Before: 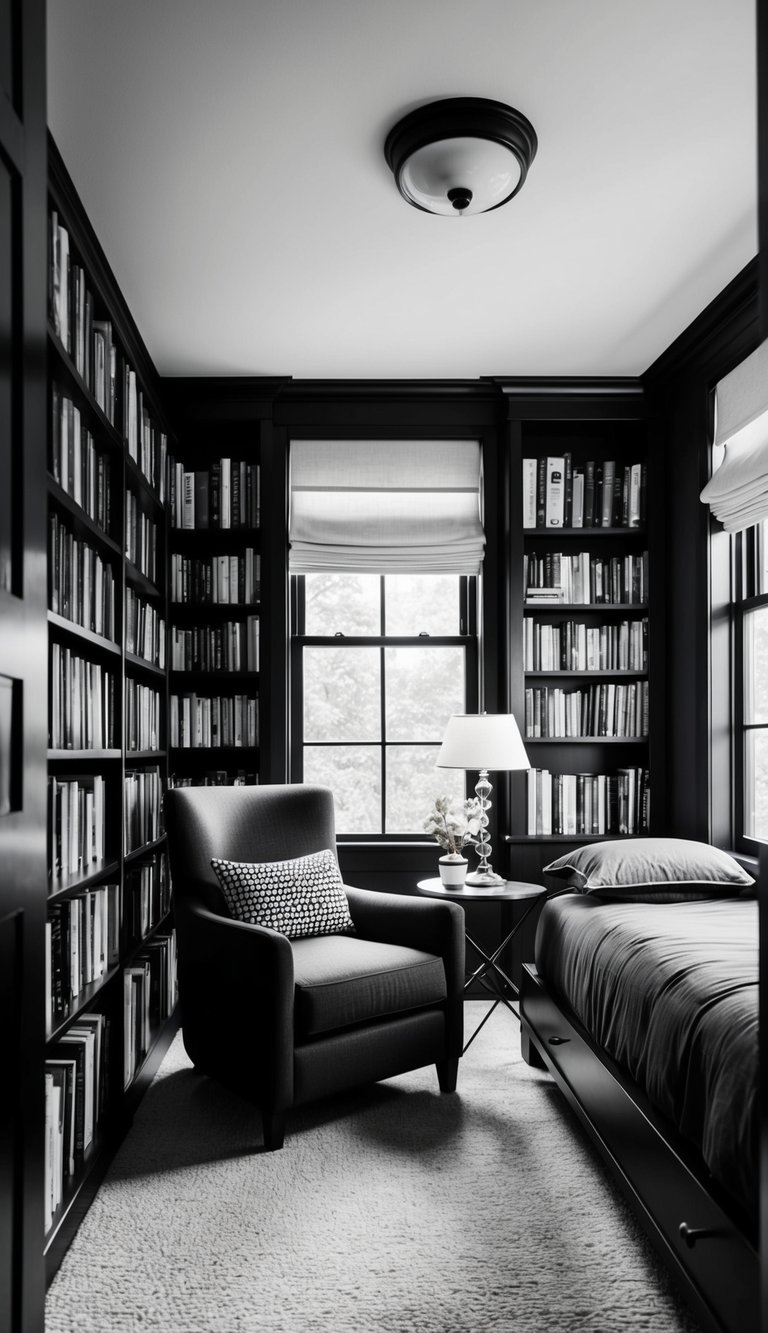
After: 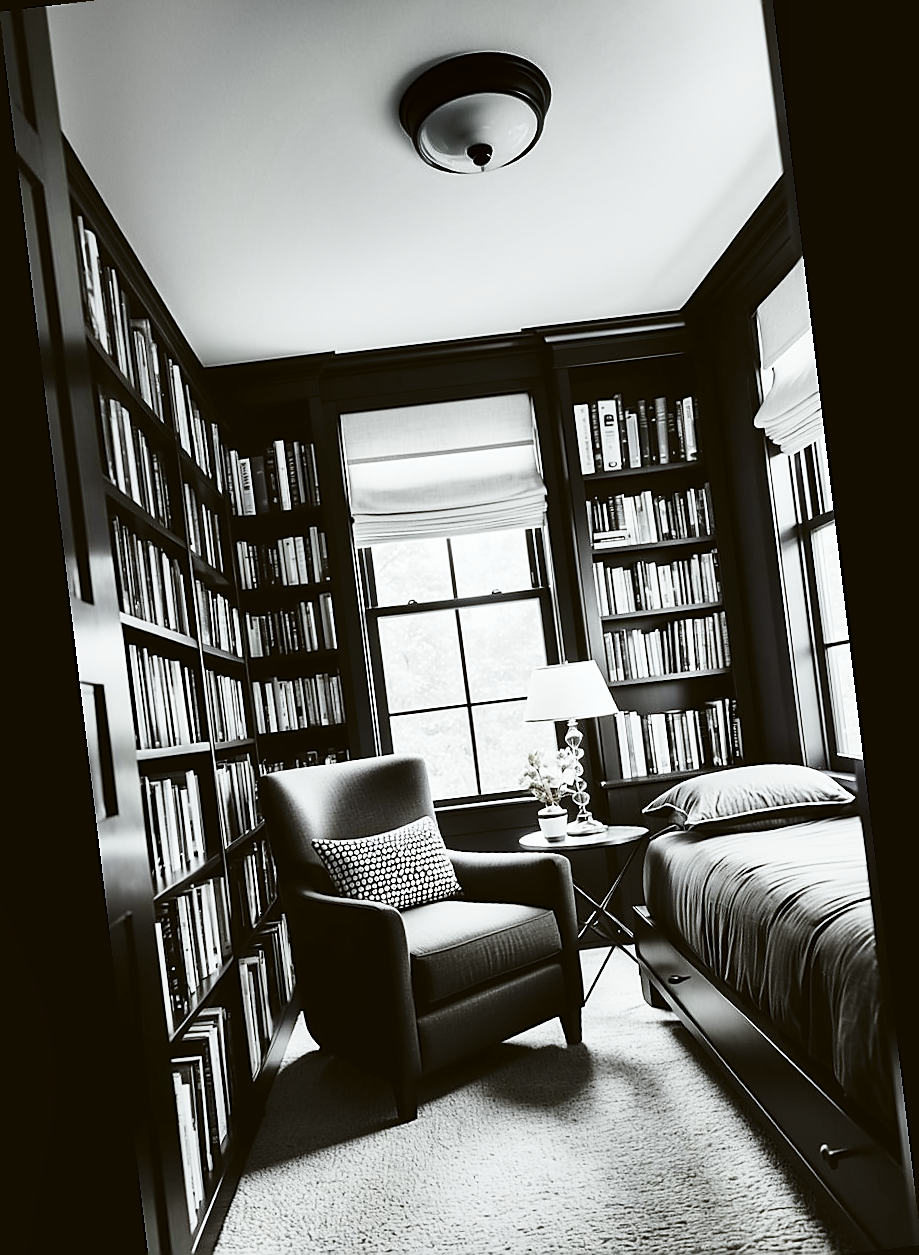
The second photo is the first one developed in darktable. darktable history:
sharpen: radius 1.4, amount 1.25, threshold 0.7
crop and rotate: top 5.609%, bottom 5.609%
shadows and highlights: shadows 20.91, highlights -82.73, soften with gaussian
rotate and perspective: rotation -6.83°, automatic cropping off
base curve: curves: ch0 [(0, 0) (0.028, 0.03) (0.121, 0.232) (0.46, 0.748) (0.859, 0.968) (1, 1)], preserve colors none
color balance: lift [1.004, 1.002, 1.002, 0.998], gamma [1, 1.007, 1.002, 0.993], gain [1, 0.977, 1.013, 1.023], contrast -3.64%
